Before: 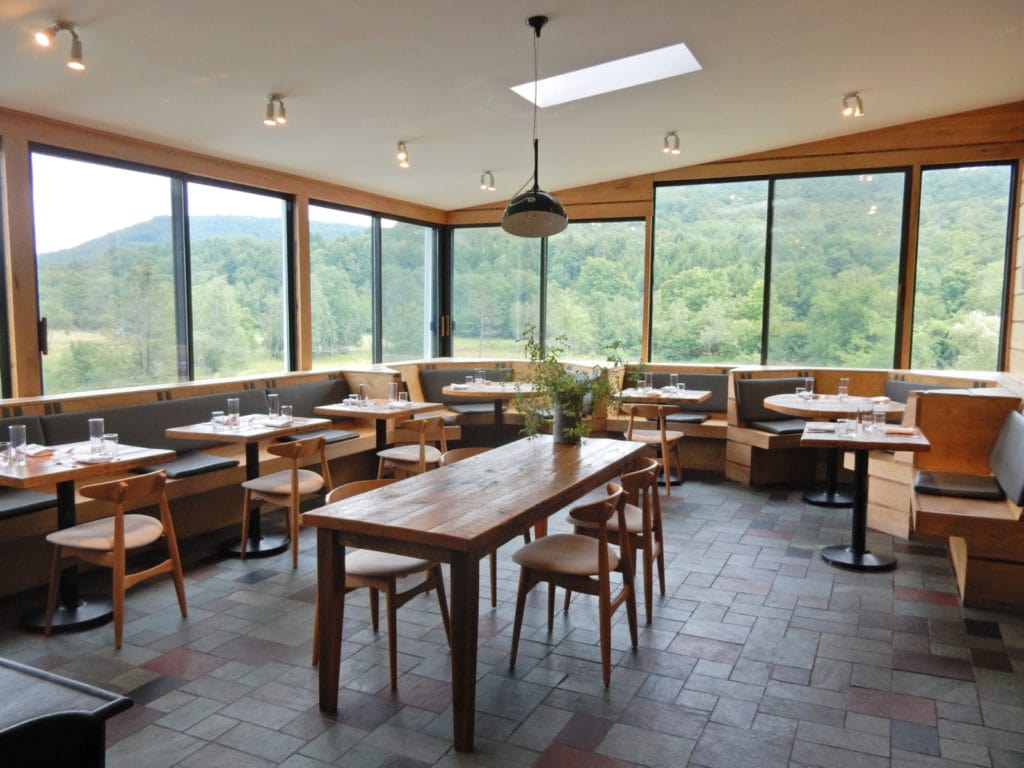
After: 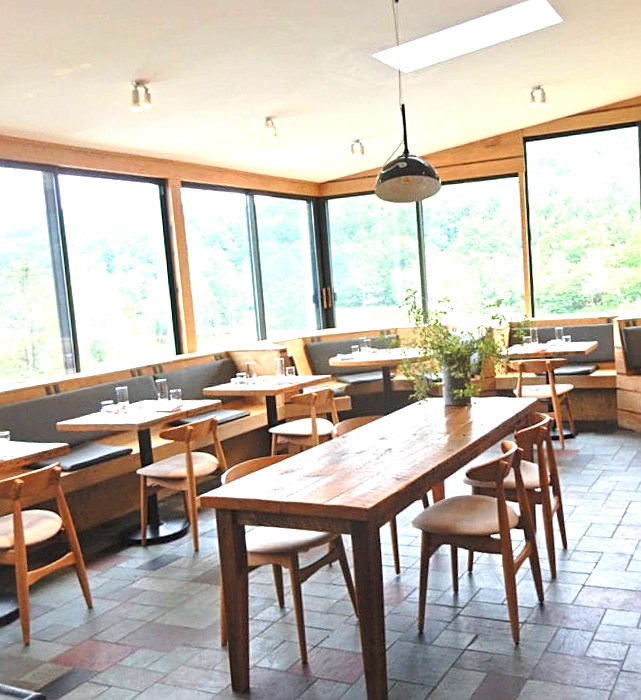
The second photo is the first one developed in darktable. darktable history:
rotate and perspective: rotation -4.57°, crop left 0.054, crop right 0.944, crop top 0.087, crop bottom 0.914
exposure: black level correction 0, exposure 1.2 EV, compensate highlight preservation false
contrast equalizer: y [[0.439, 0.44, 0.442, 0.457, 0.493, 0.498], [0.5 ×6], [0.5 ×6], [0 ×6], [0 ×6]], mix 0.59
sharpen: on, module defaults
crop and rotate: left 8.786%, right 24.548%
